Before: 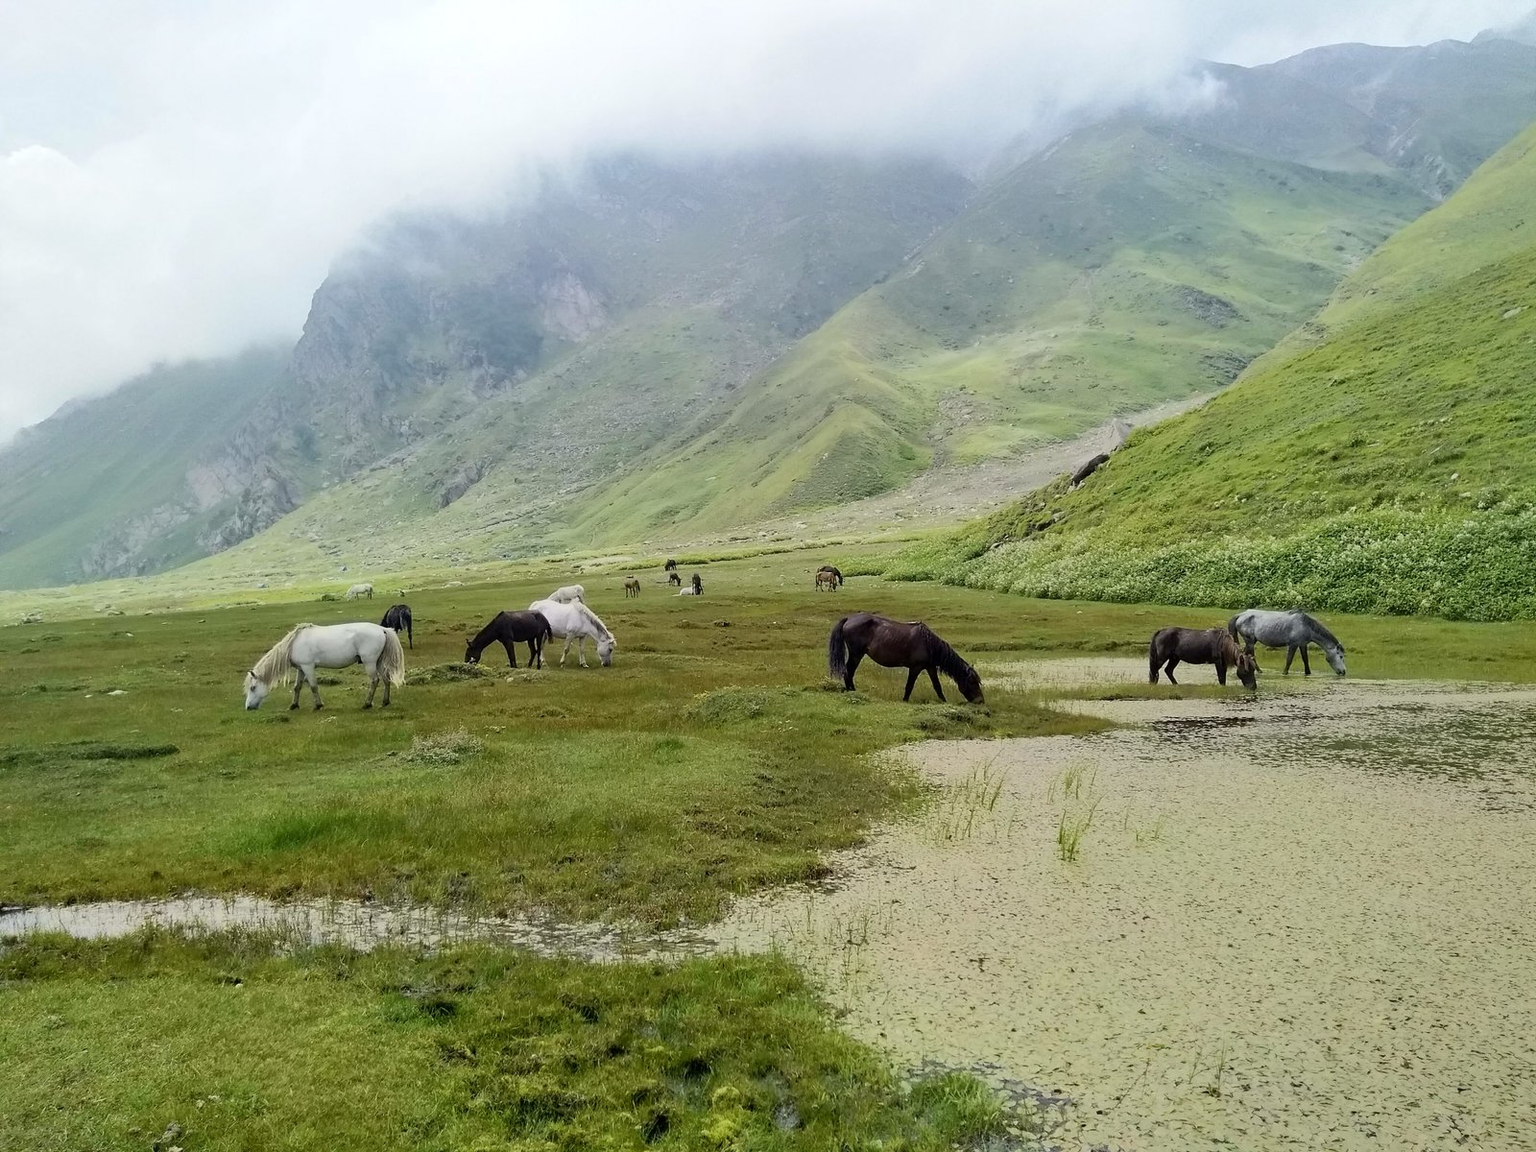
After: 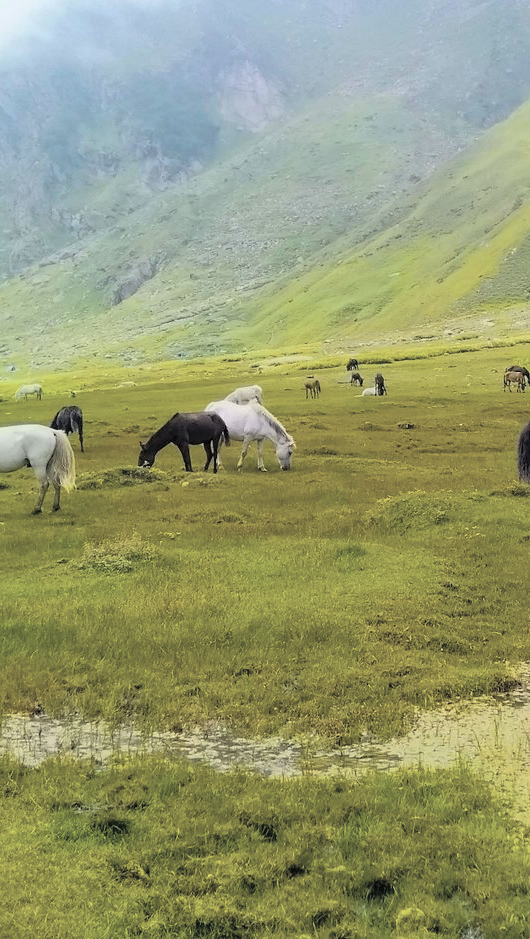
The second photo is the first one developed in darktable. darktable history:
contrast brightness saturation: brightness 0.188, saturation -0.481
color balance rgb: power › hue 328.72°, linear chroma grading › highlights 99.649%, linear chroma grading › global chroma 23.783%, perceptual saturation grading › global saturation 29.451%
crop and rotate: left 21.633%, top 18.725%, right 45.18%, bottom 2.988%
